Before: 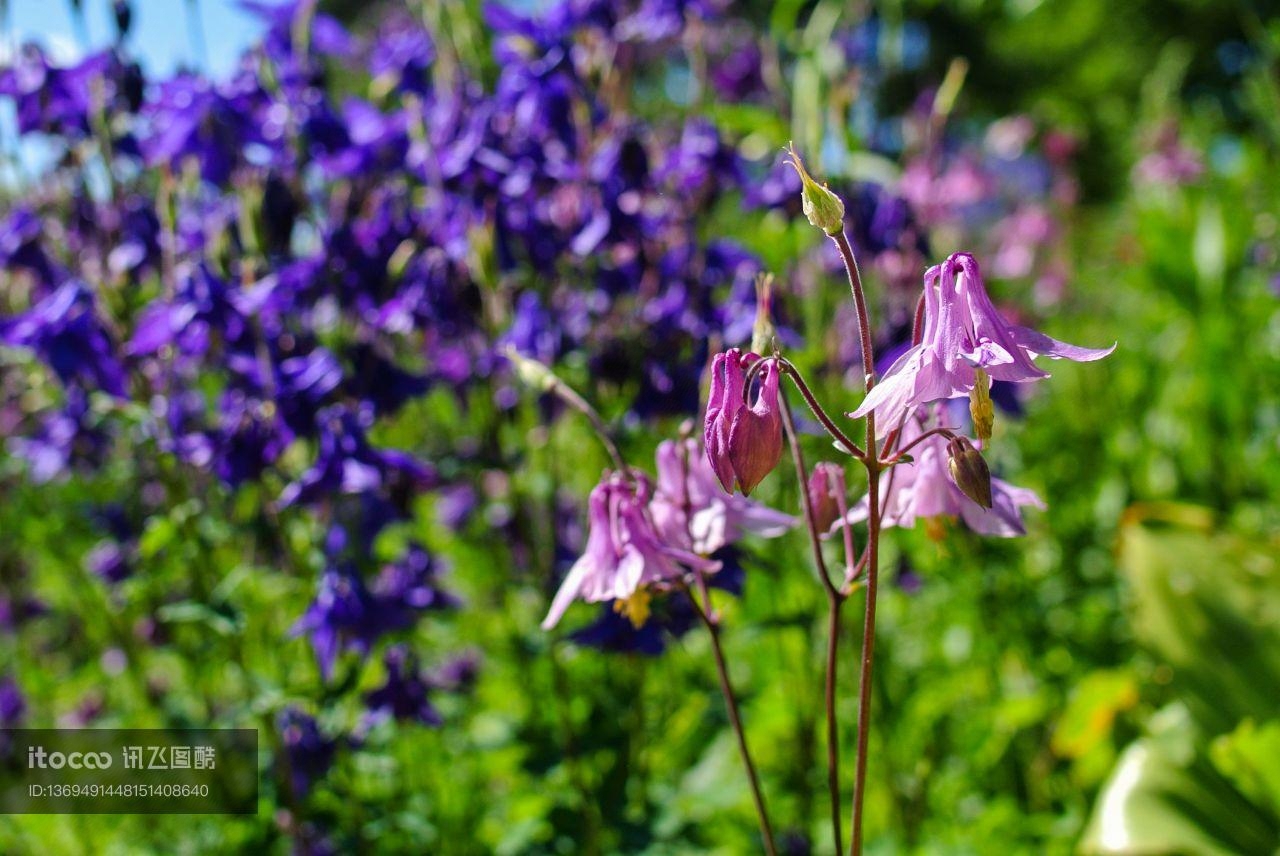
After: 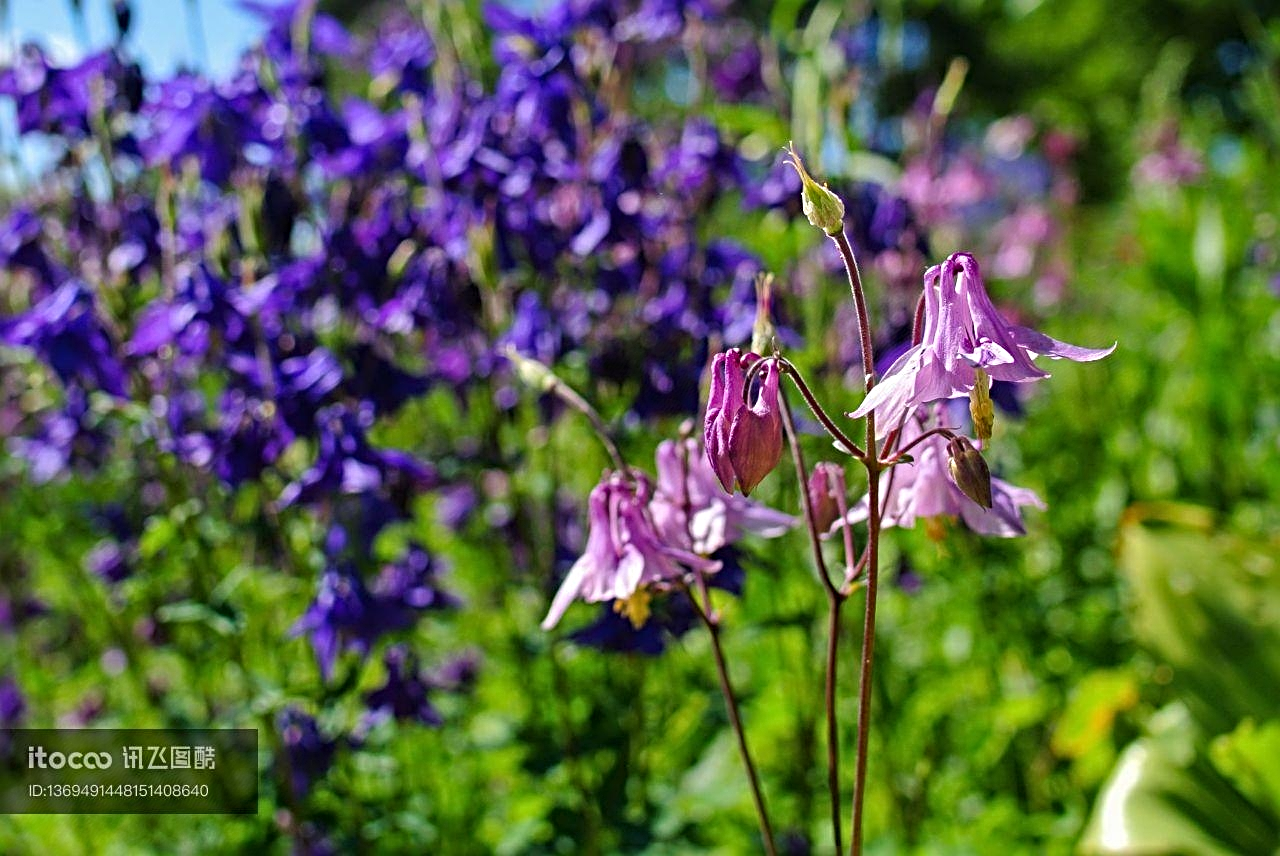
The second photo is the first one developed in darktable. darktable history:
sharpen: radius 3.996
